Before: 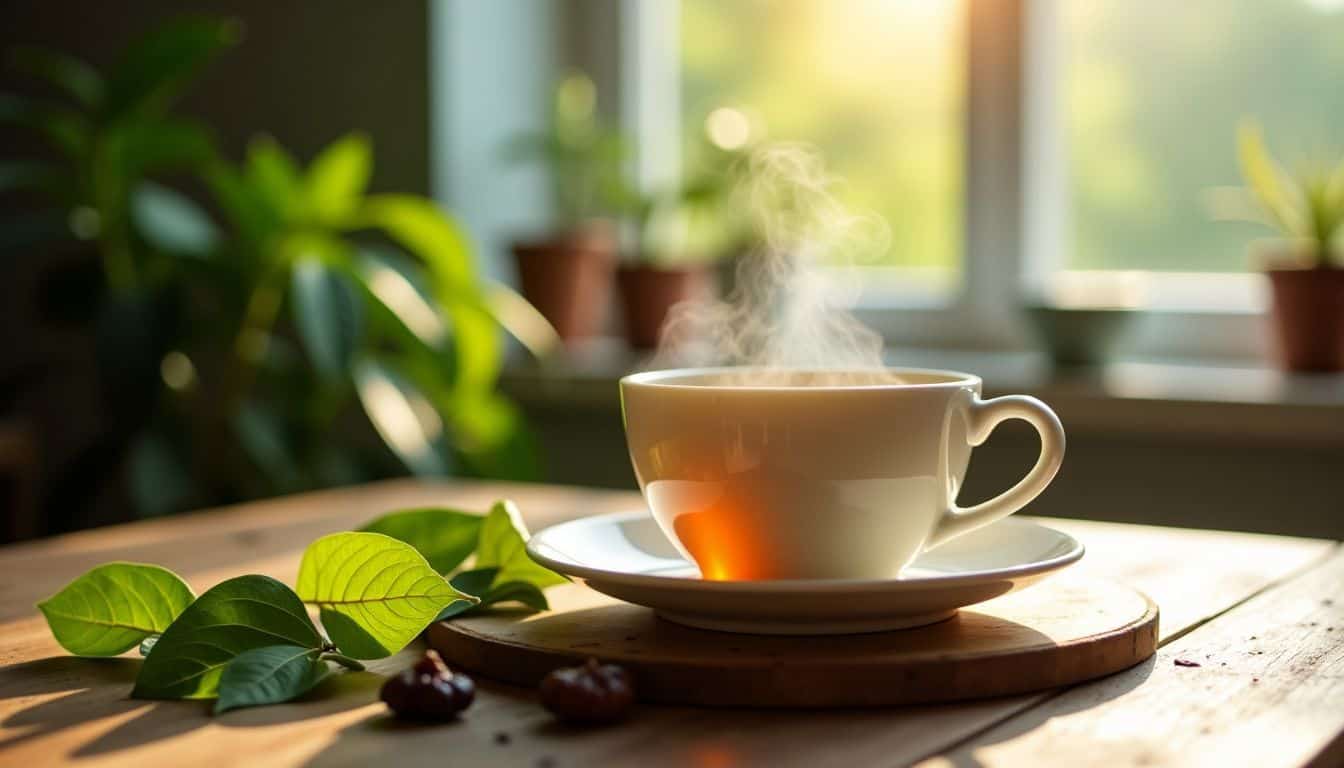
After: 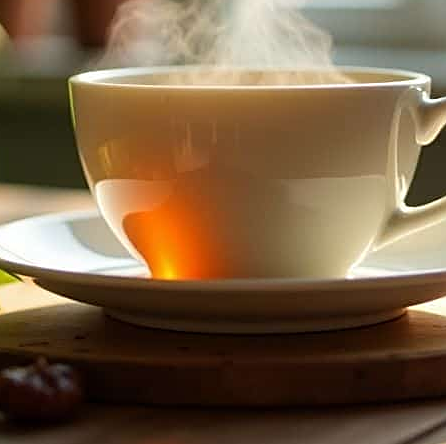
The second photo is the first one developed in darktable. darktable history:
crop: left 41.02%, top 39.213%, right 25.731%, bottom 2.926%
sharpen: on, module defaults
